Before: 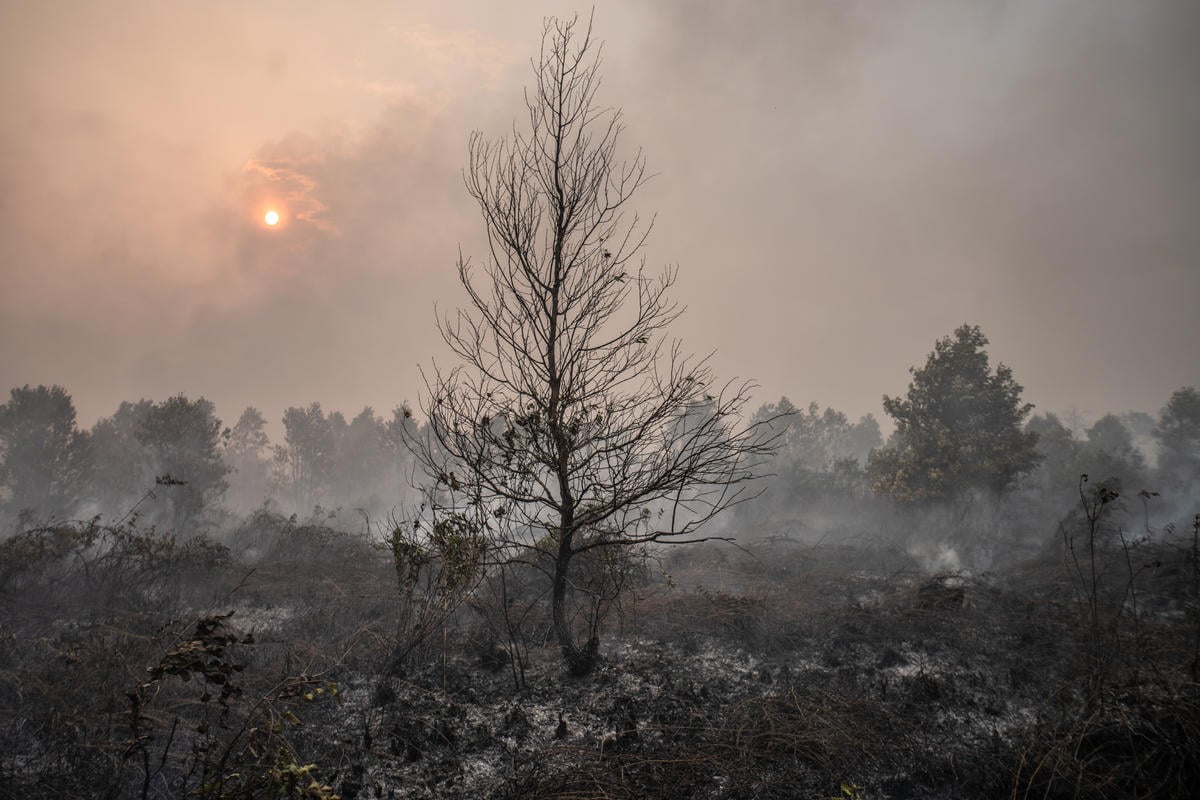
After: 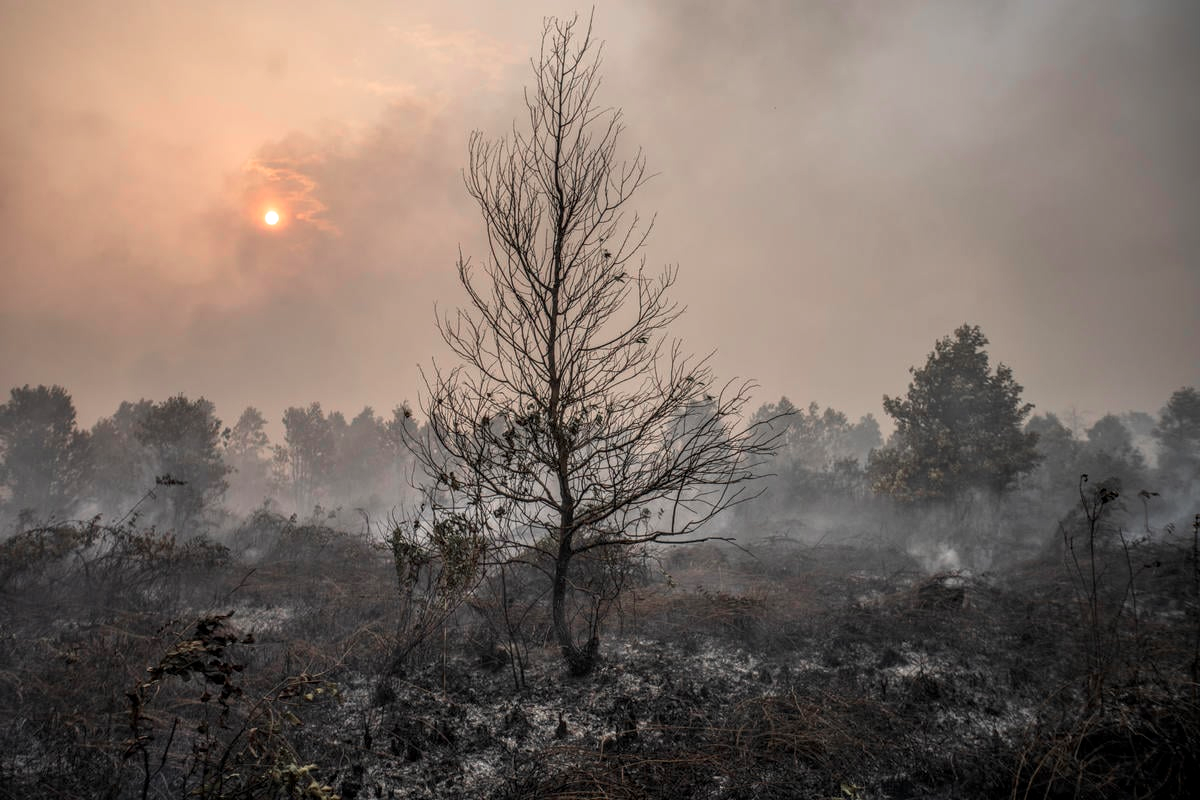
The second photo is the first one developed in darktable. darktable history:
color zones: curves: ch1 [(0, 0.679) (0.143, 0.647) (0.286, 0.261) (0.378, -0.011) (0.571, 0.396) (0.714, 0.399) (0.857, 0.406) (1, 0.679)]
local contrast: on, module defaults
